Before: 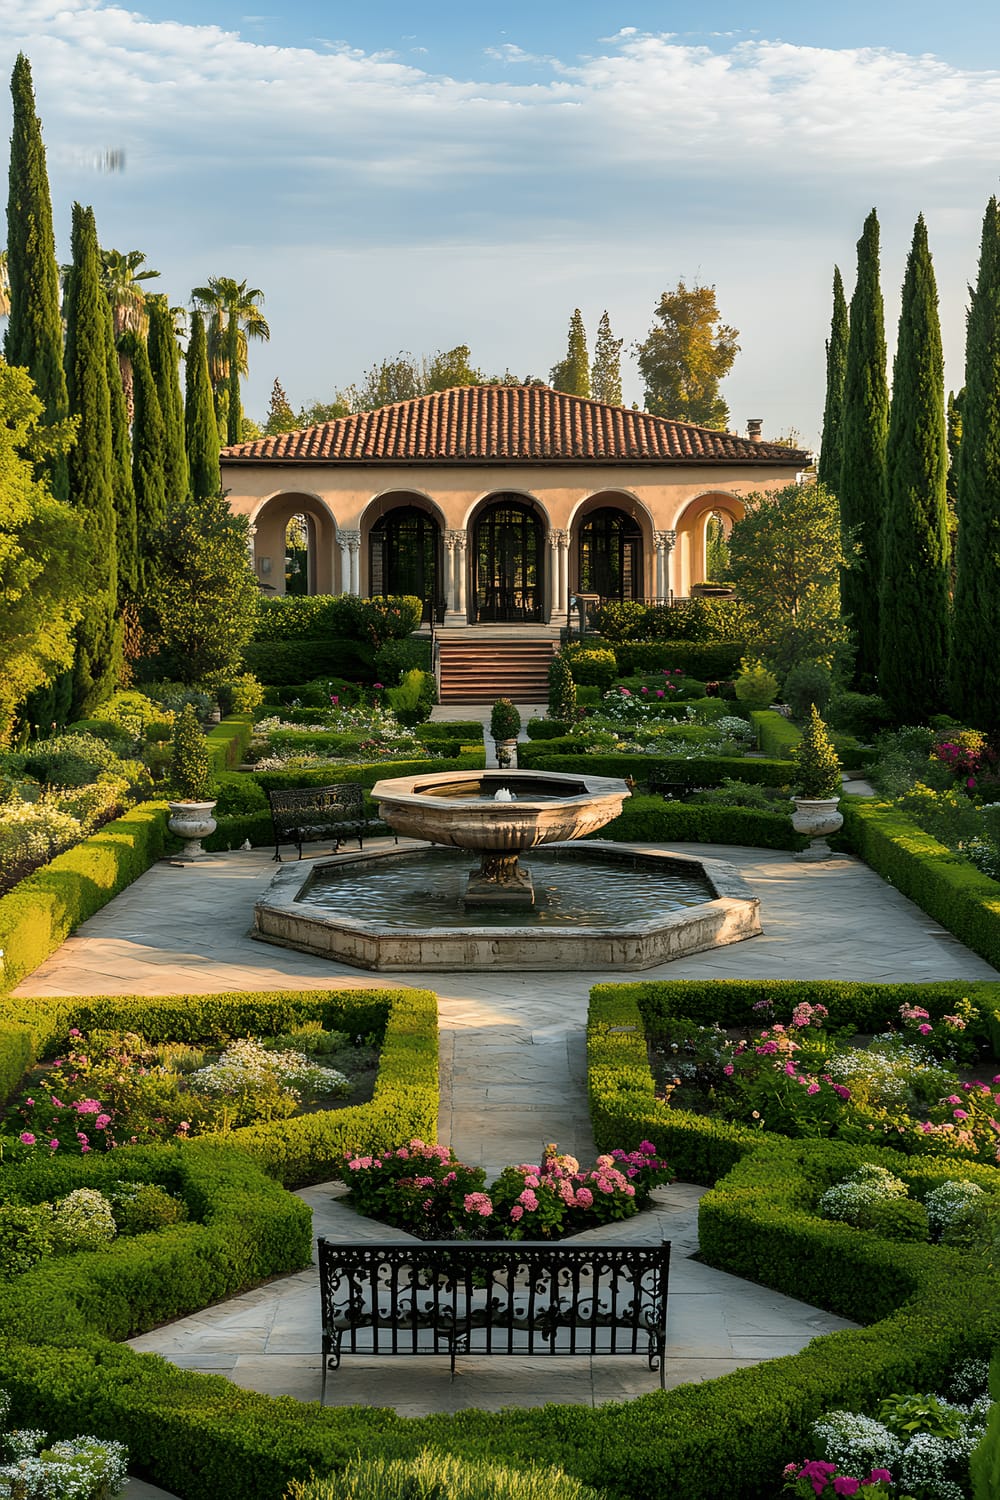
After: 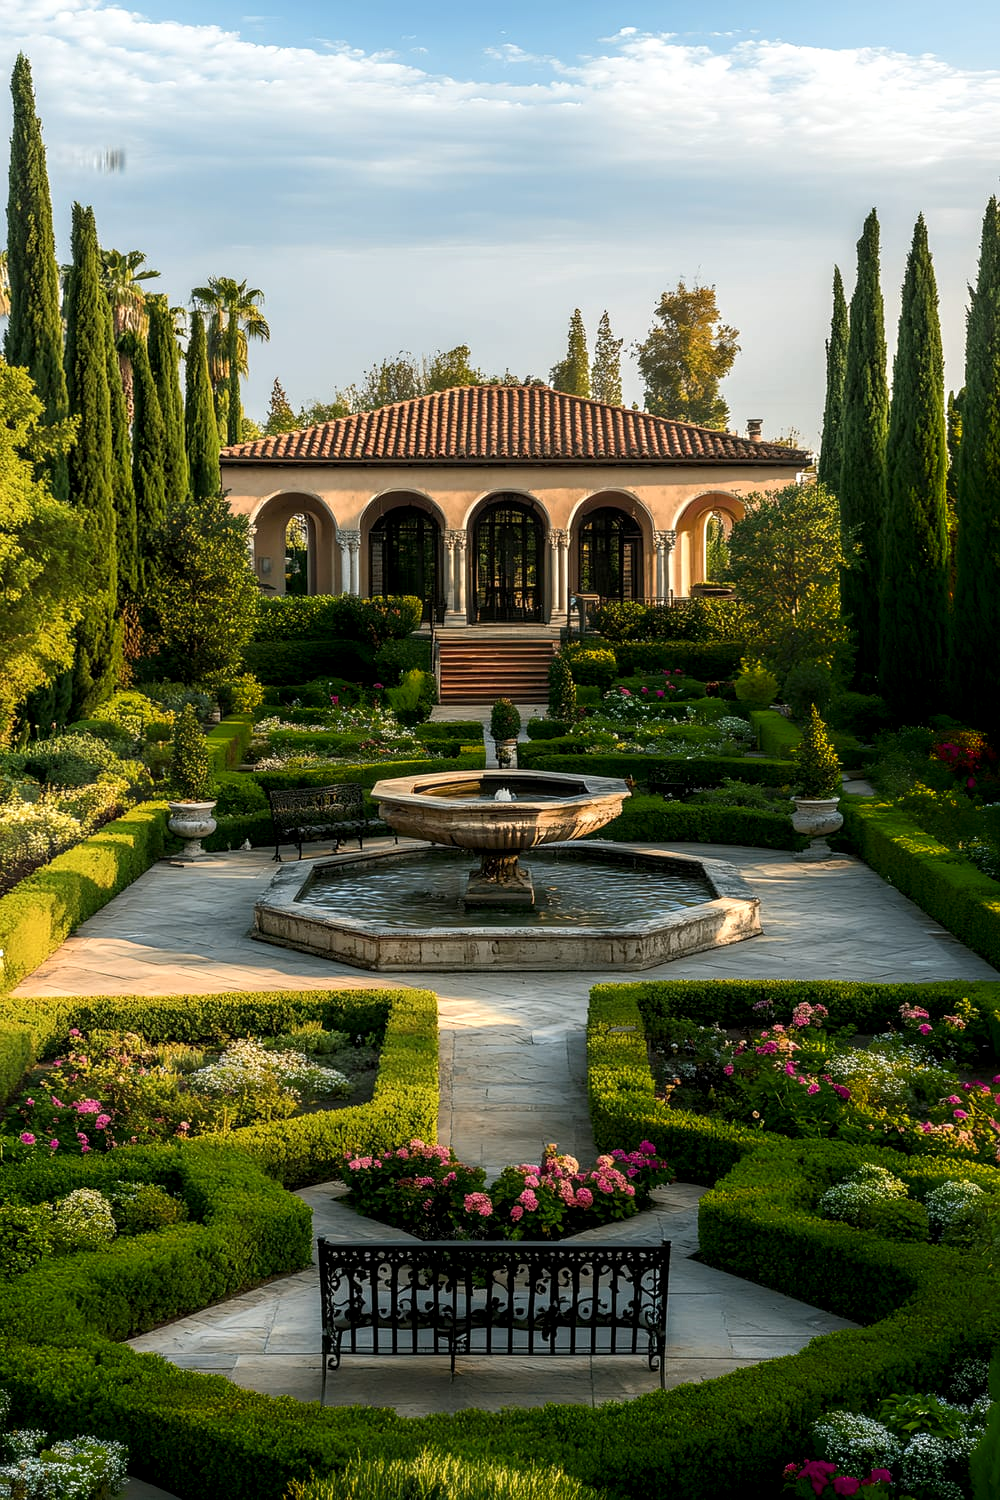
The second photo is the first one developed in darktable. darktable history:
shadows and highlights: shadows -71.38, highlights 36.87, soften with gaussian
local contrast: detail 130%
levels: mode automatic, white 99.93%, levels [0.052, 0.496, 0.908]
